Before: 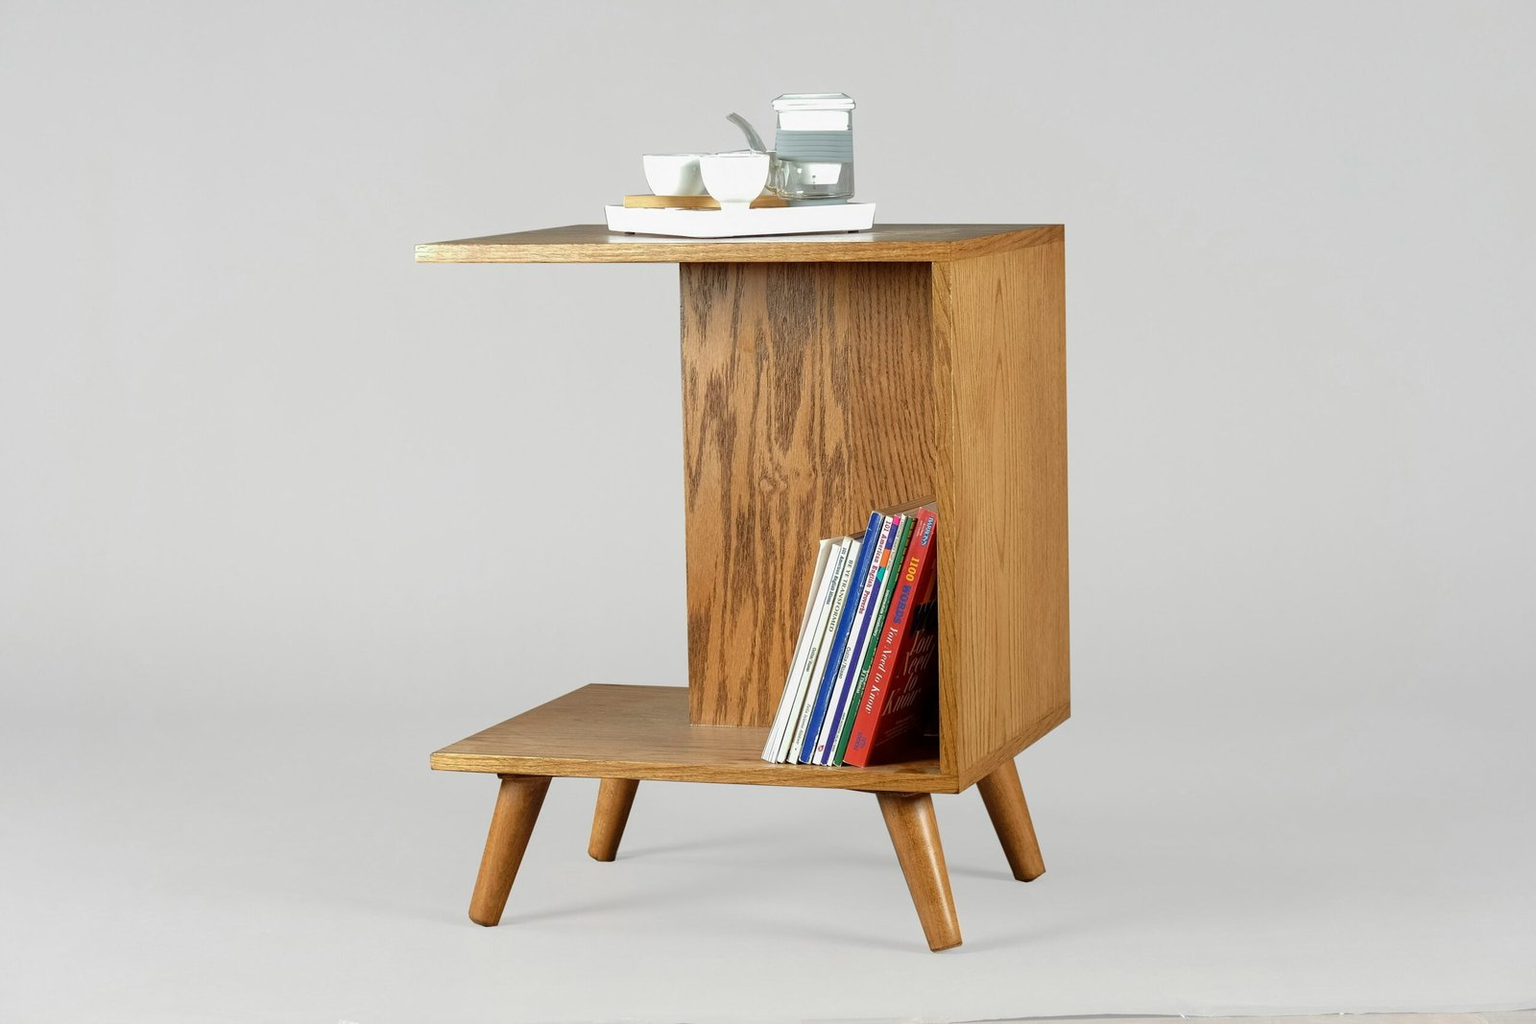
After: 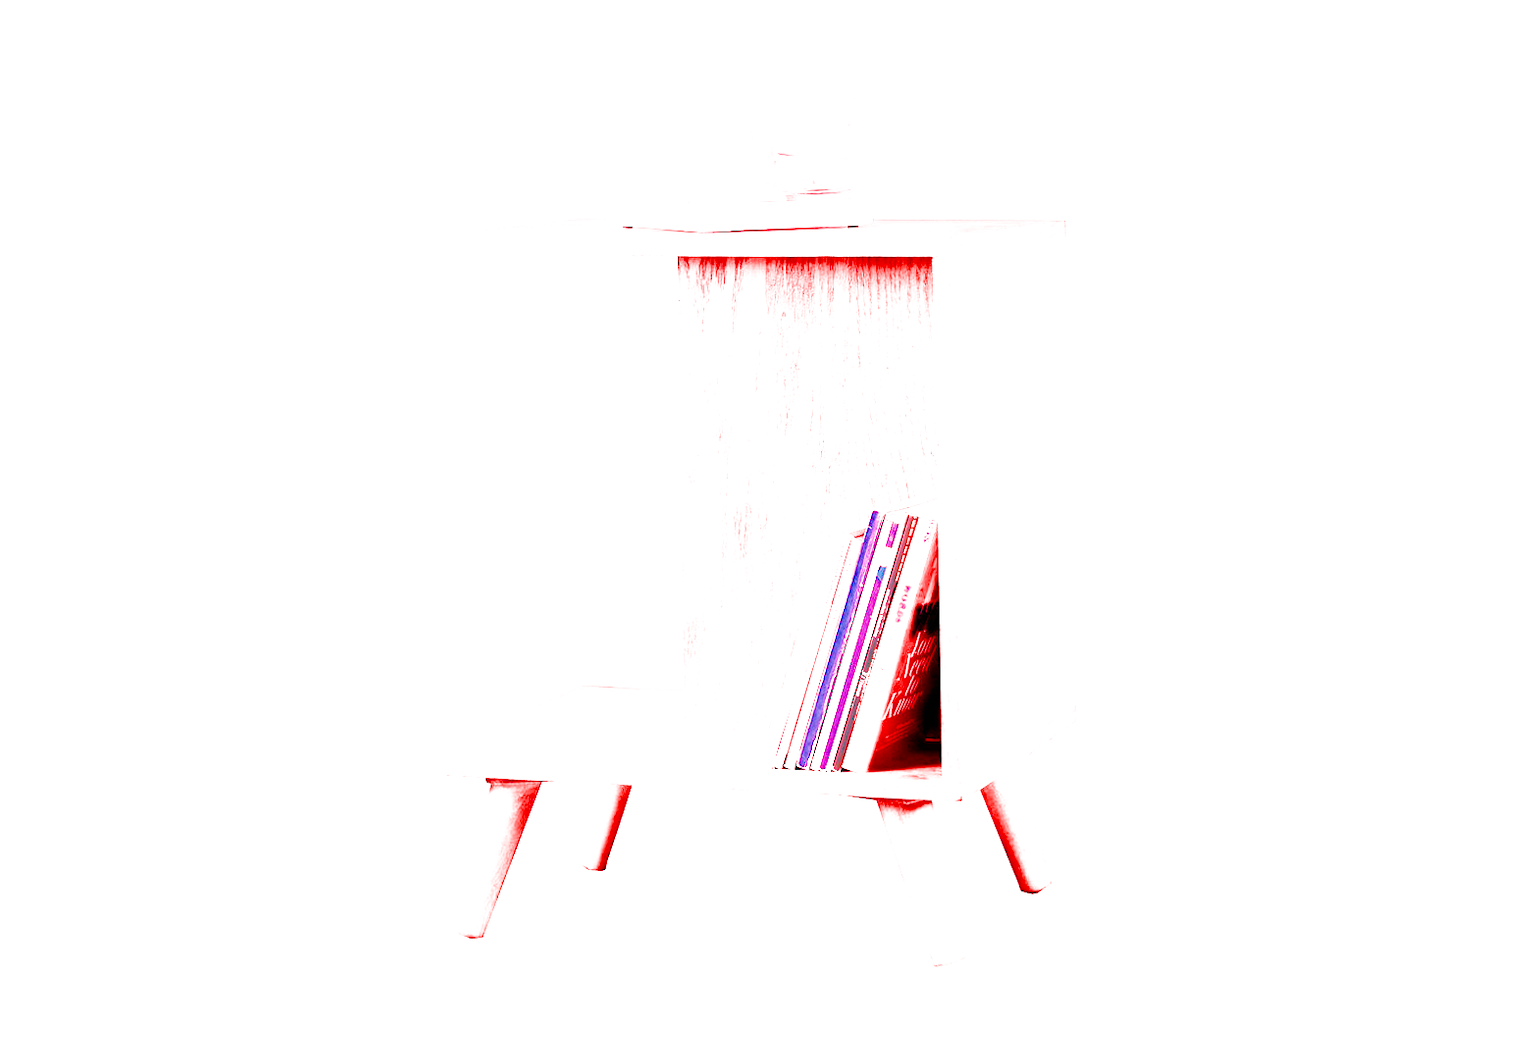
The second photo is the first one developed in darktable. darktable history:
filmic rgb: black relative exposure -7.75 EV, white relative exposure 4.4 EV, threshold 3 EV, hardness 3.76, latitude 38.11%, contrast 0.966, highlights saturation mix 10%, shadows ↔ highlights balance 4.59%, color science v4 (2020), enable highlight reconstruction true
rotate and perspective: rotation 0.226°, lens shift (vertical) -0.042, crop left 0.023, crop right 0.982, crop top 0.006, crop bottom 0.994
white balance: red 4.26, blue 1.802
